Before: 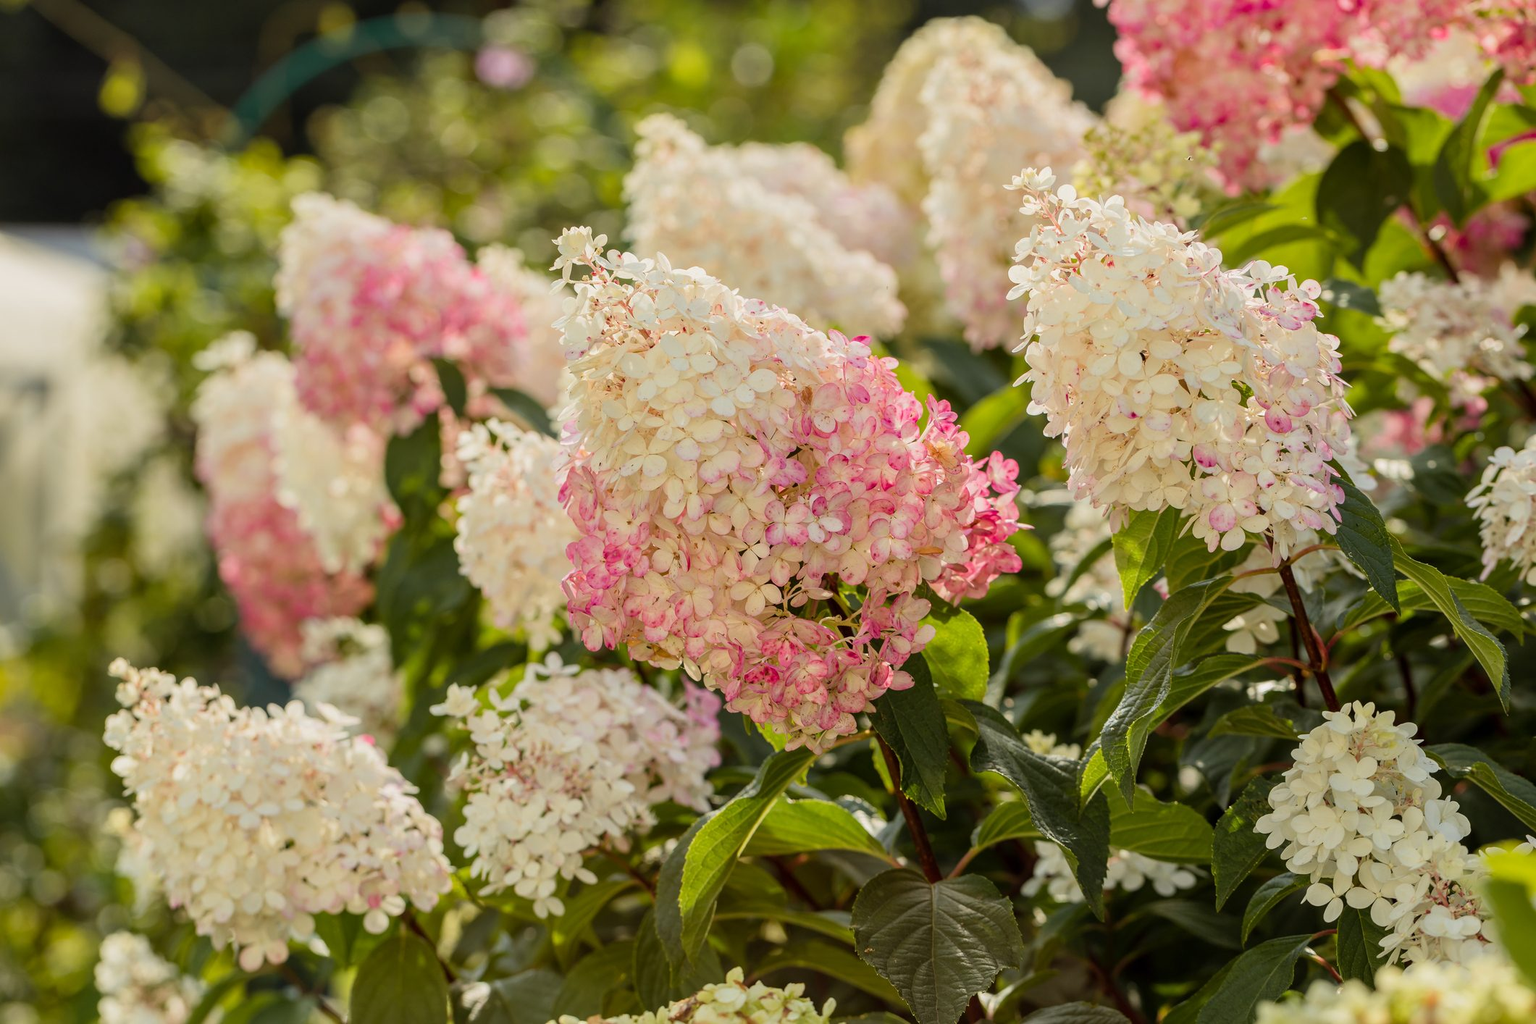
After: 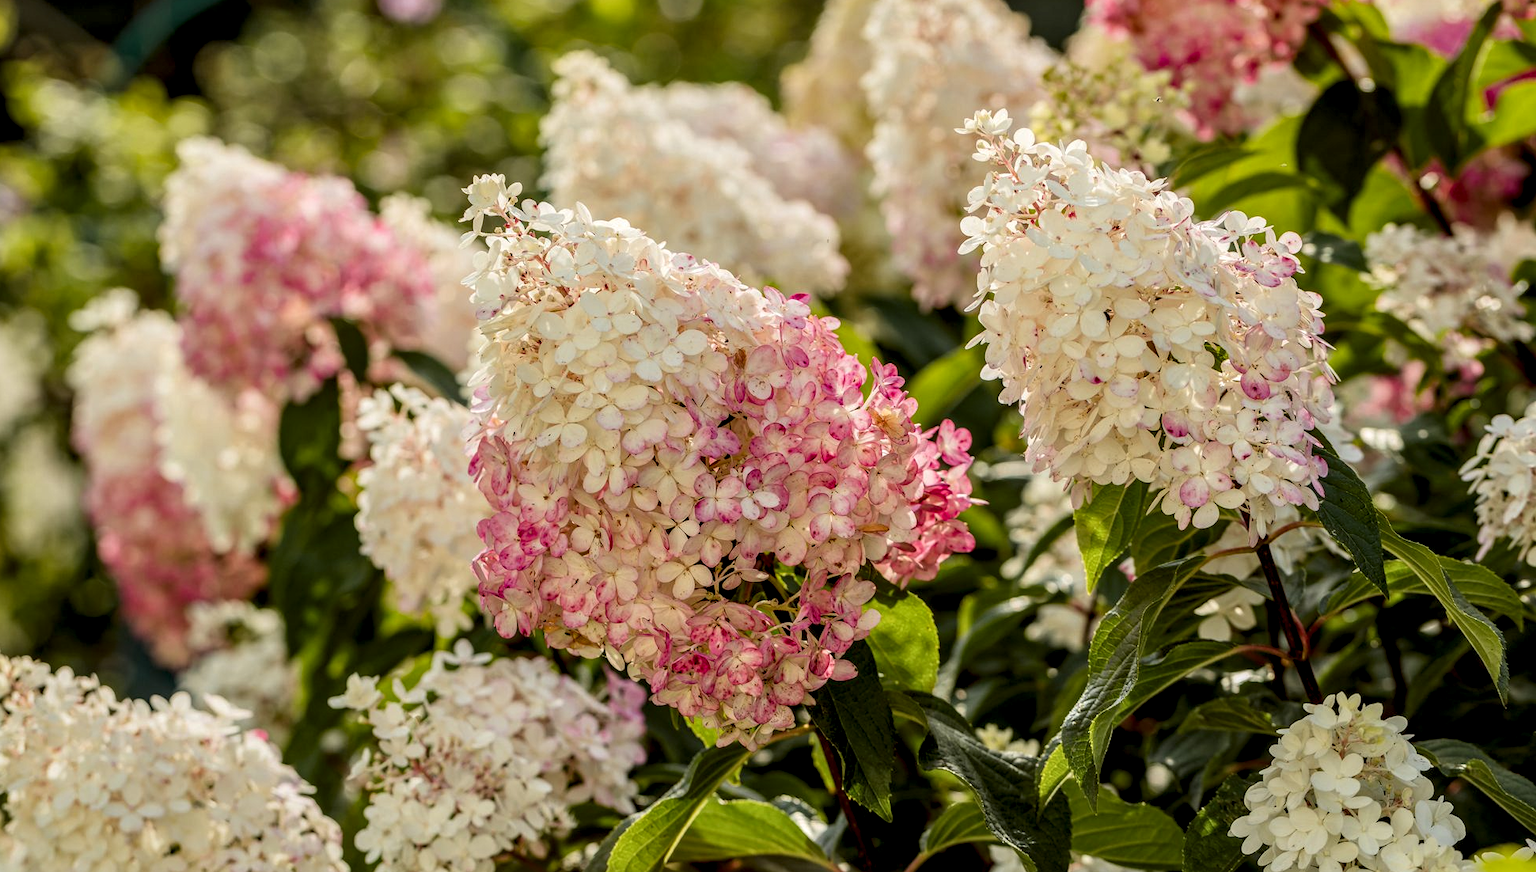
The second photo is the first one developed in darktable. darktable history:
local contrast: highlights 65%, shadows 54%, detail 168%, midtone range 0.512
crop: left 8.449%, top 6.625%, bottom 15.302%
shadows and highlights: radius 122.41, shadows 21.68, white point adjustment -9.61, highlights -15.86, soften with gaussian
